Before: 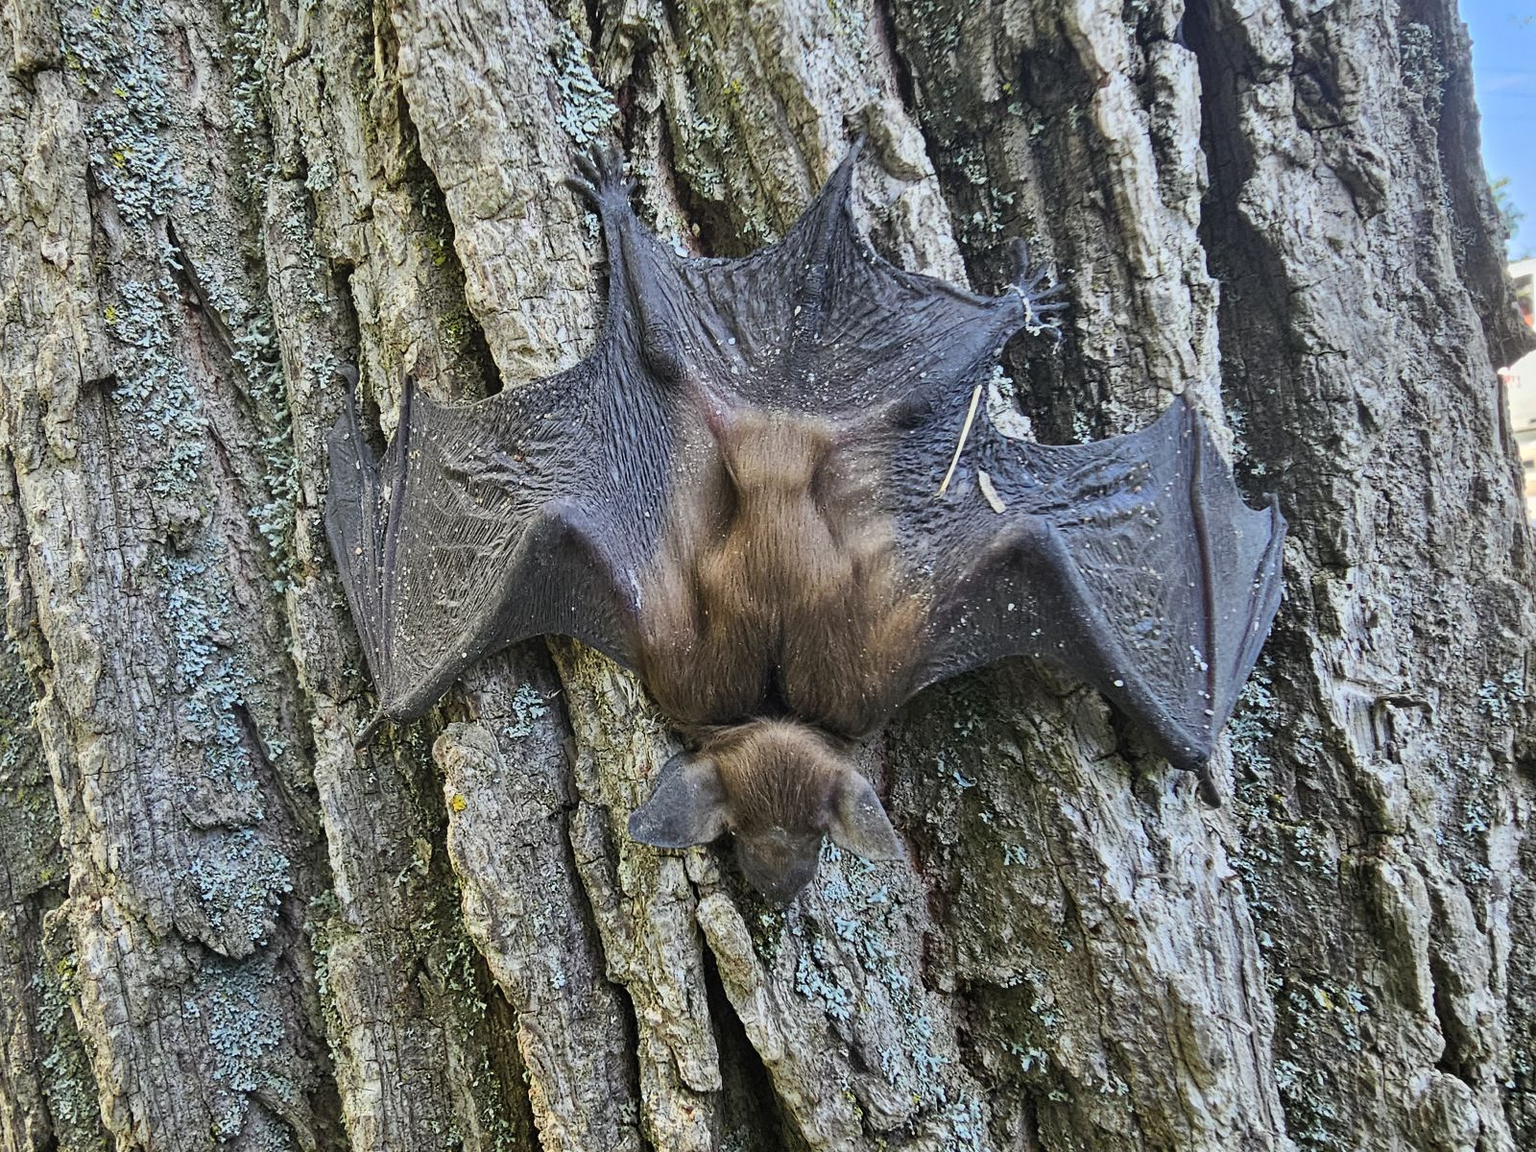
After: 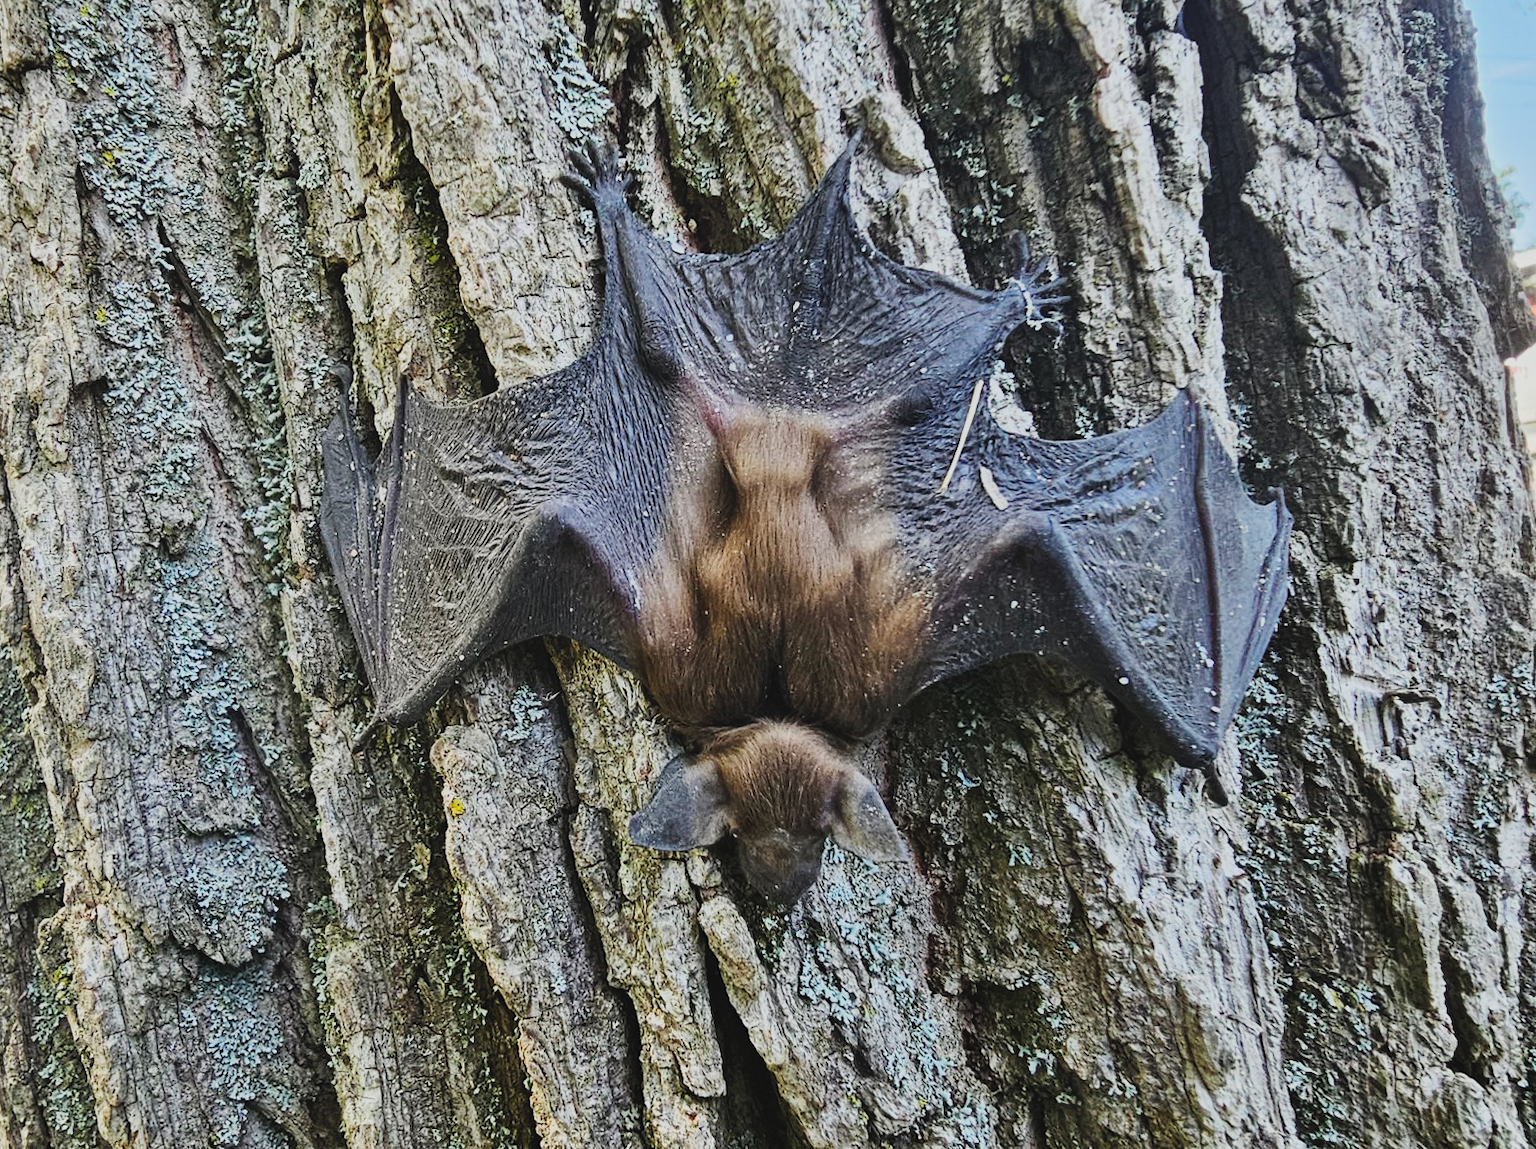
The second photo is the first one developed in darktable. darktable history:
rotate and perspective: rotation -0.45°, automatic cropping original format, crop left 0.008, crop right 0.992, crop top 0.012, crop bottom 0.988
exposure: black level correction -0.023, exposure -0.039 EV, compensate highlight preservation false
sigmoid: contrast 1.8, skew -0.2, preserve hue 0%, red attenuation 0.1, red rotation 0.035, green attenuation 0.1, green rotation -0.017, blue attenuation 0.15, blue rotation -0.052, base primaries Rec2020
